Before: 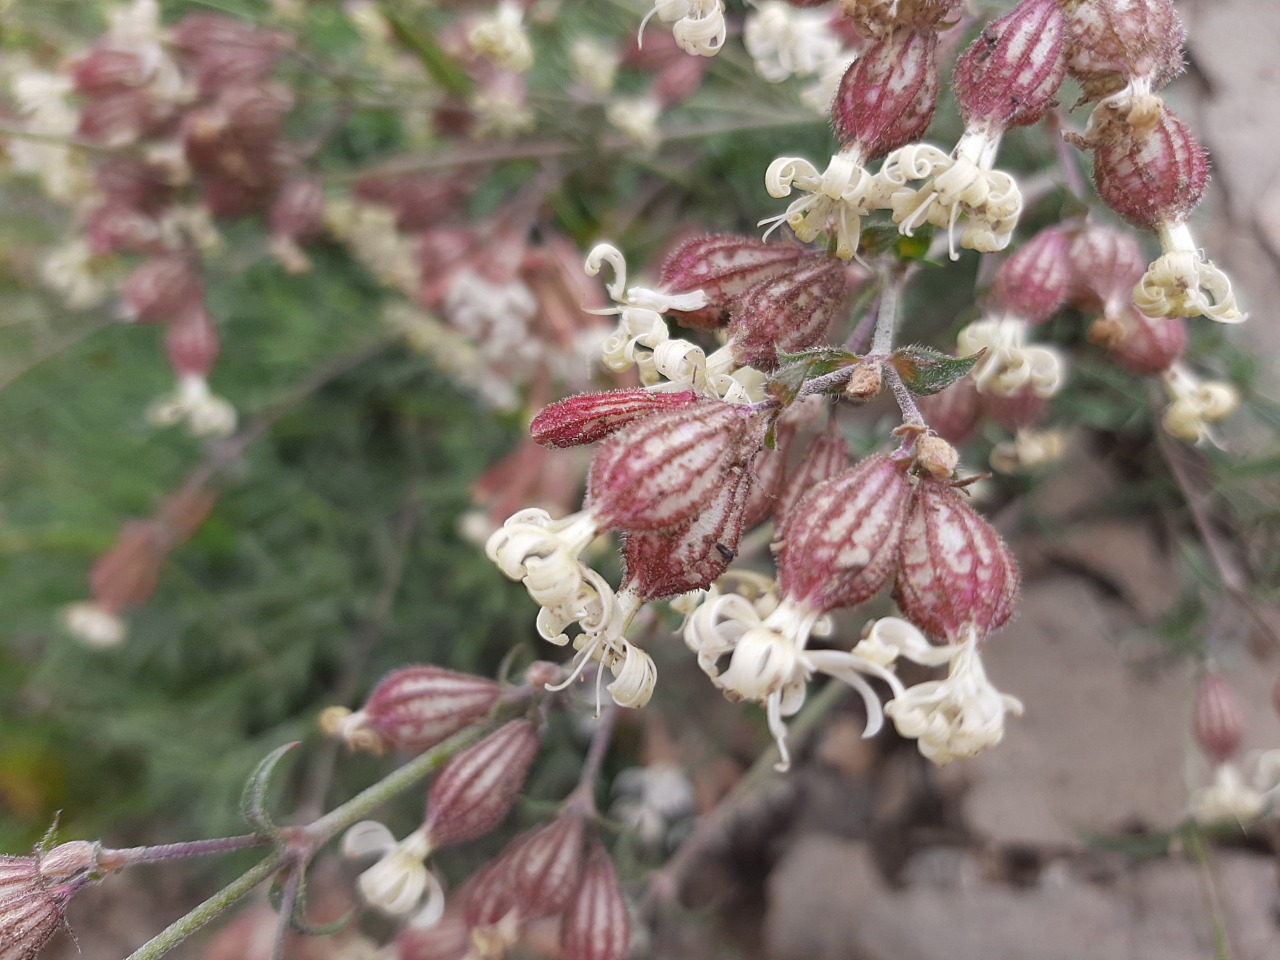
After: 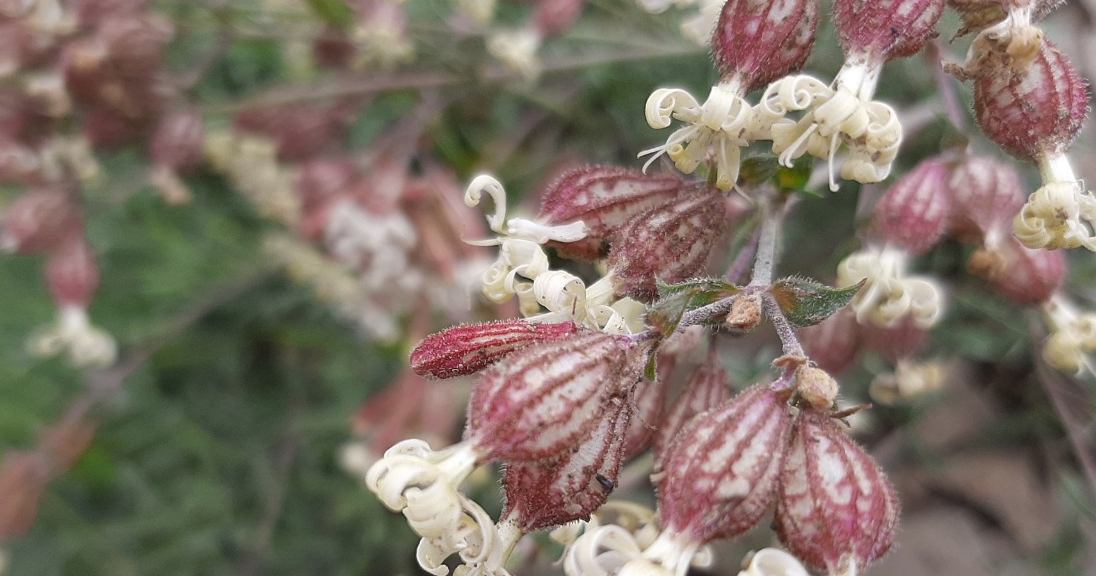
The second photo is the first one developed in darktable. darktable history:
crop and rotate: left 9.434%, top 7.27%, right 4.865%, bottom 32.646%
color correction: highlights b* 0.058
base curve: curves: ch0 [(0, 0) (0.472, 0.455) (1, 1)], preserve colors none
